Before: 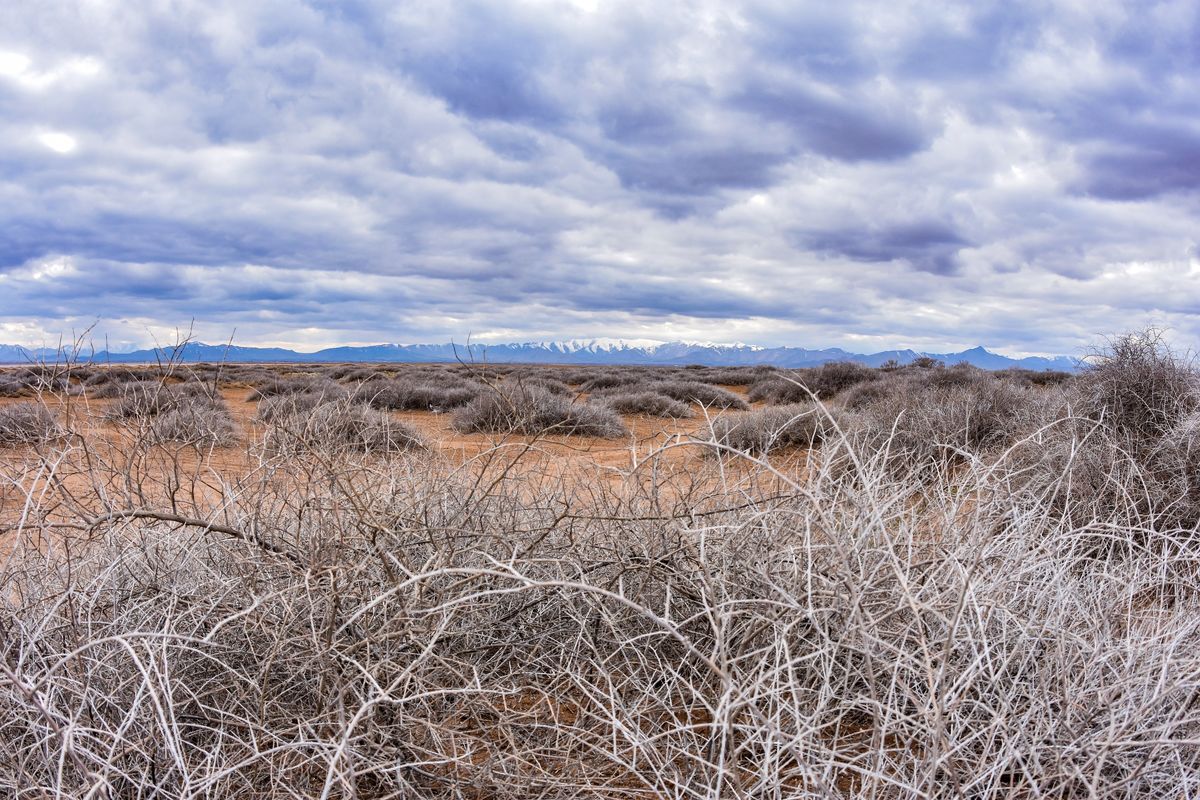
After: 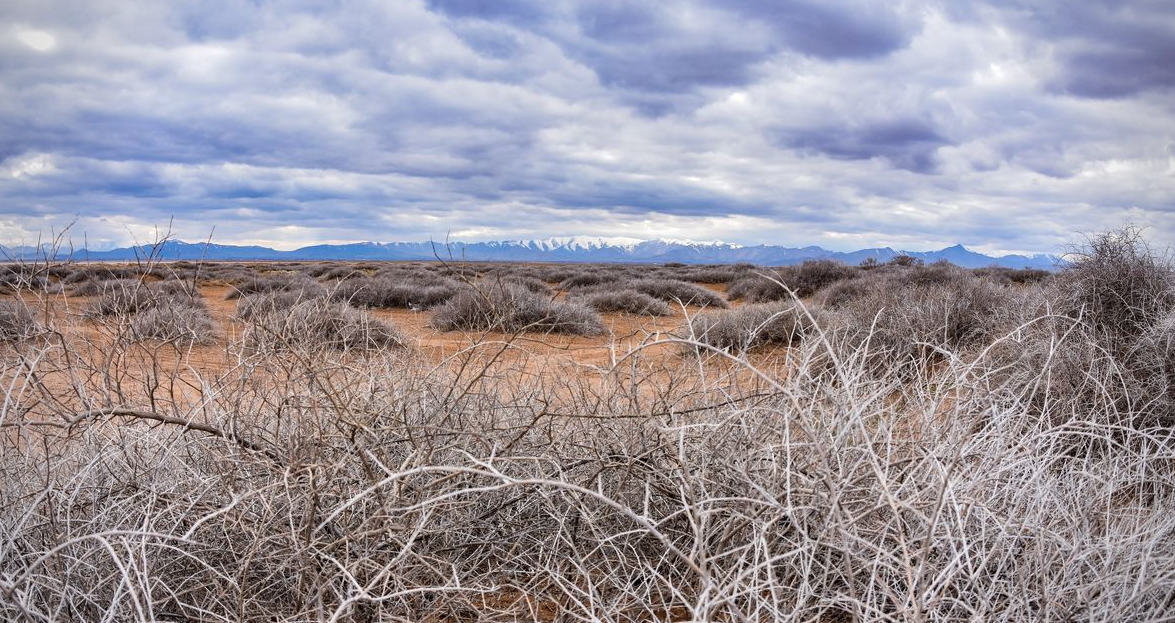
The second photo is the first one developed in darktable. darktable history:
vignetting: on, module defaults
crop and rotate: left 1.814%, top 12.818%, right 0.25%, bottom 9.225%
